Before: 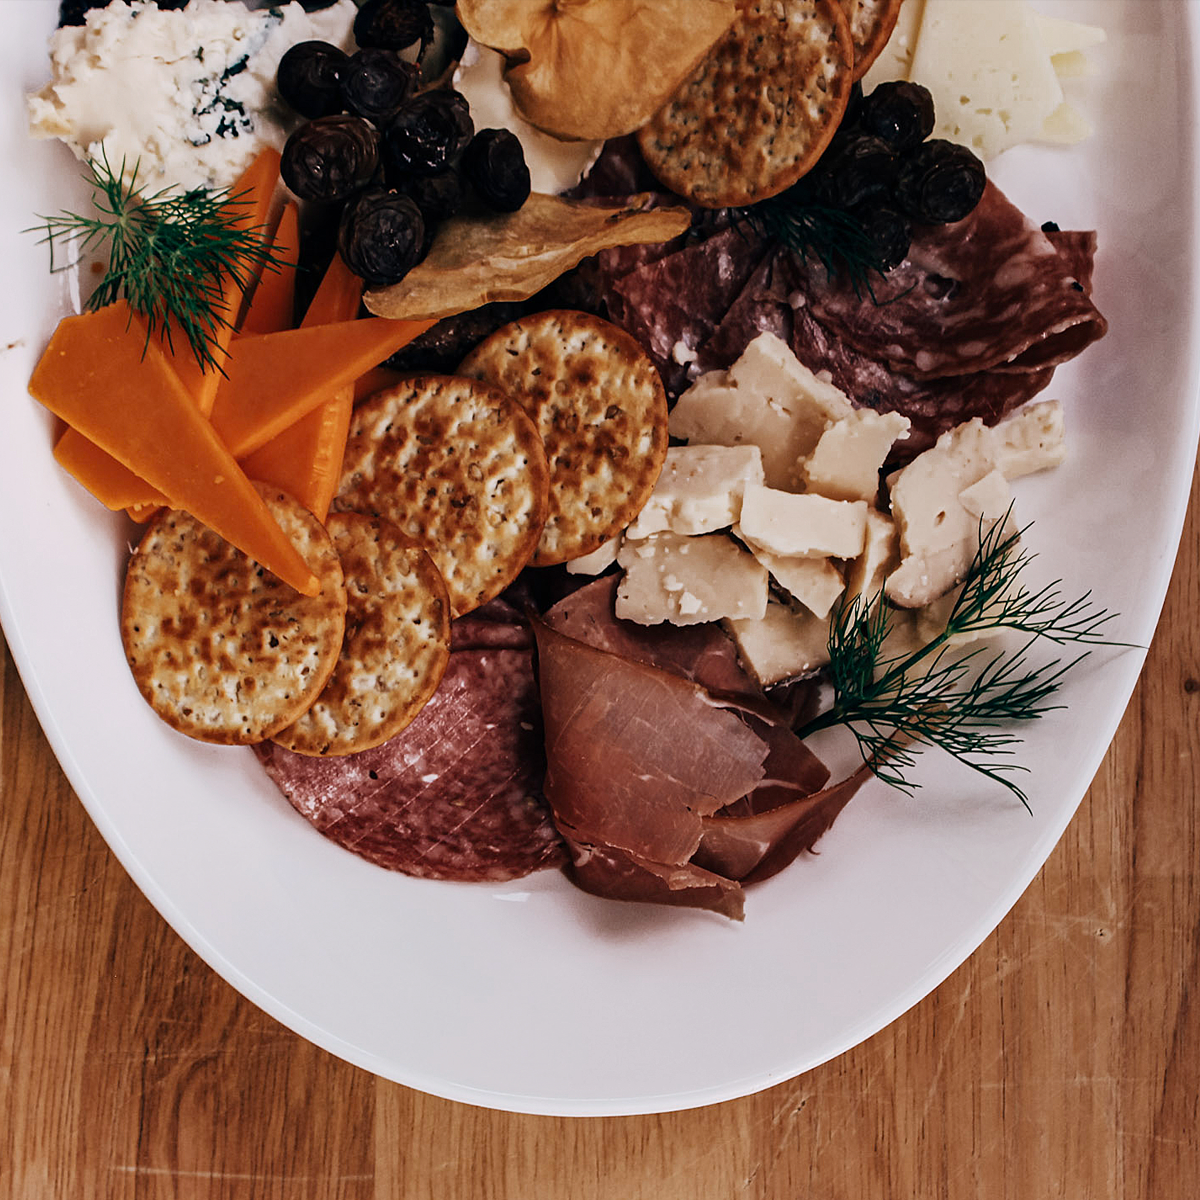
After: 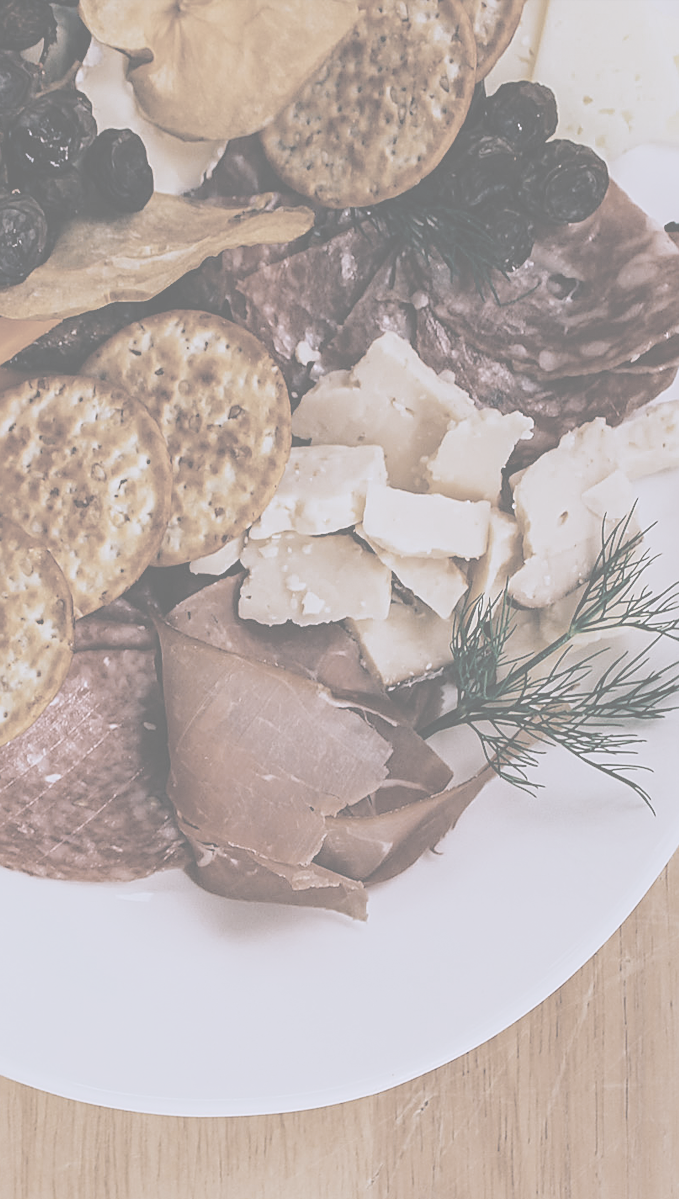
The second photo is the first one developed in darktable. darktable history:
sharpen: radius 1.864, amount 0.398, threshold 1.271
color balance rgb: perceptual saturation grading › global saturation 20%, global vibrance 20%
white balance: red 0.967, blue 1.119, emerald 0.756
crop: left 31.458%, top 0%, right 11.876%
contrast brightness saturation: contrast -0.32, brightness 0.75, saturation -0.78
color balance: output saturation 120%
